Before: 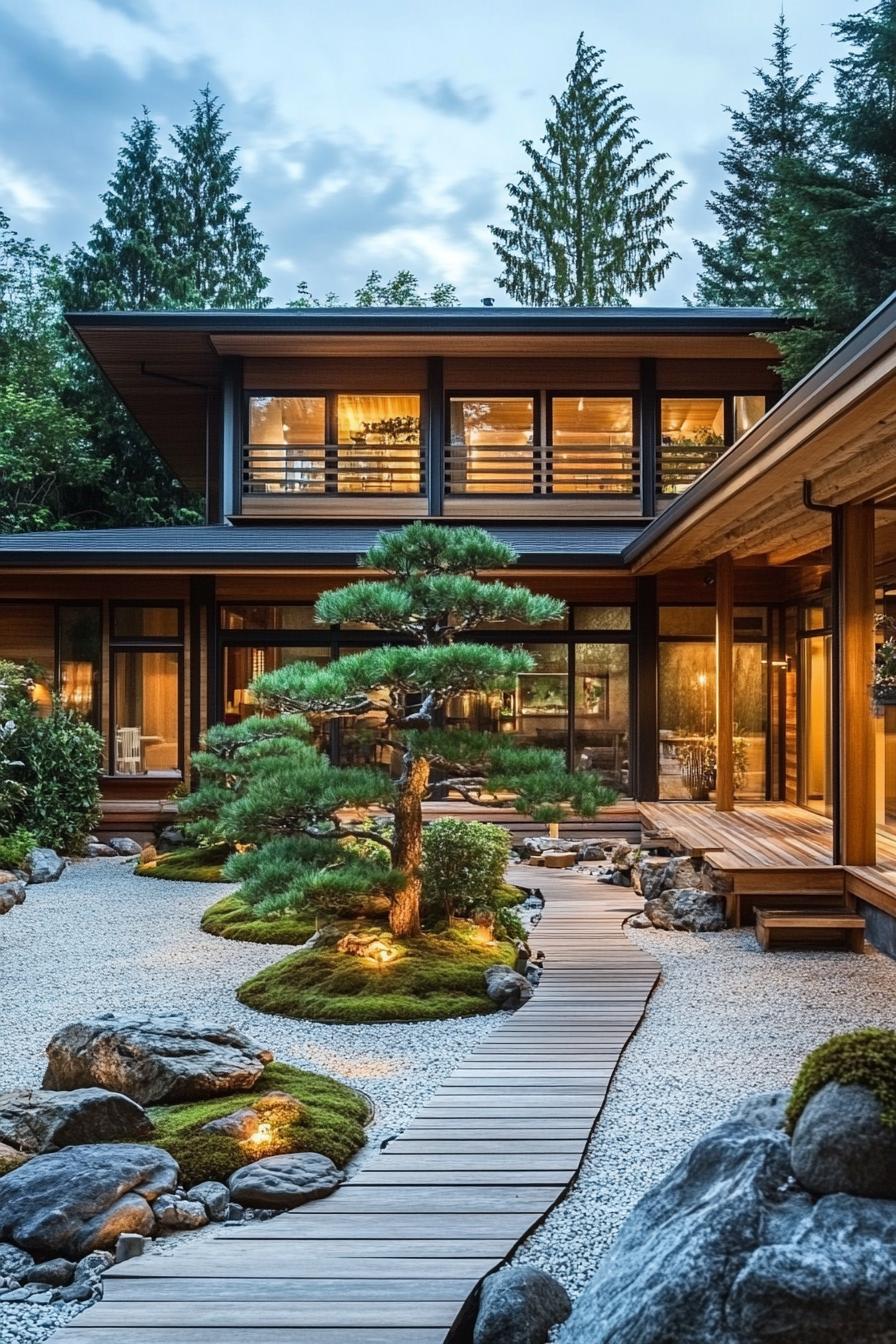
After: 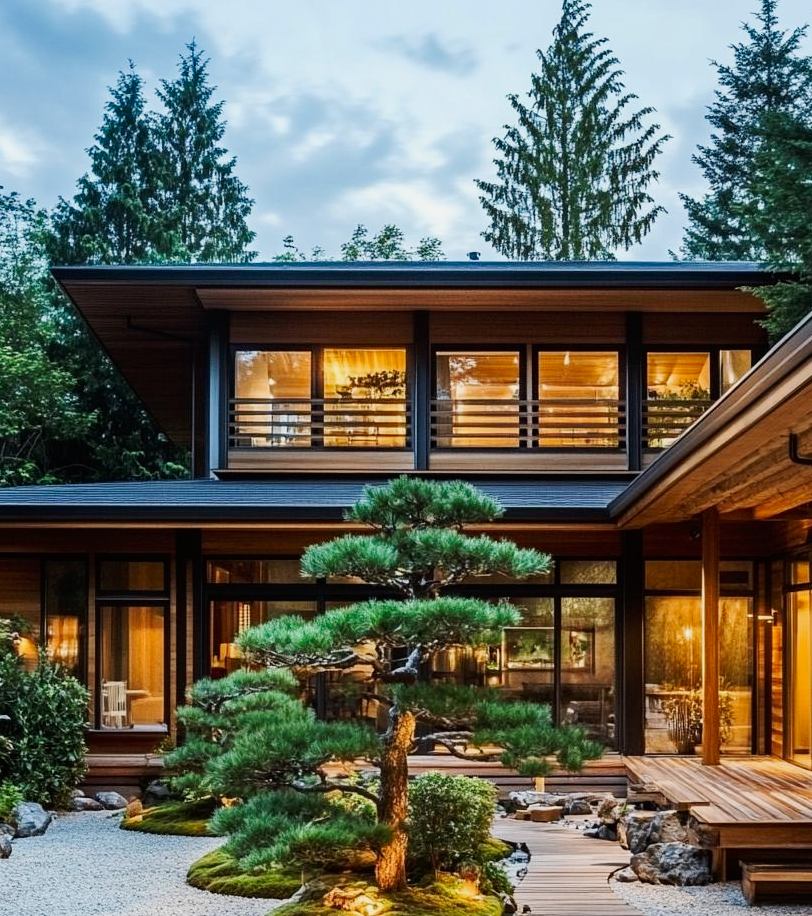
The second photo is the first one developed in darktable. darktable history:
tone curve: curves: ch0 [(0, 0) (0.068, 0.031) (0.175, 0.132) (0.337, 0.304) (0.498, 0.511) (0.748, 0.762) (0.993, 0.954)]; ch1 [(0, 0) (0.294, 0.184) (0.359, 0.34) (0.362, 0.35) (0.43, 0.41) (0.476, 0.457) (0.499, 0.5) (0.529, 0.523) (0.677, 0.762) (1, 1)]; ch2 [(0, 0) (0.431, 0.419) (0.495, 0.502) (0.524, 0.534) (0.557, 0.56) (0.634, 0.654) (0.728, 0.722) (1, 1)], preserve colors none
crop: left 1.62%, top 3.423%, right 7.696%, bottom 28.42%
